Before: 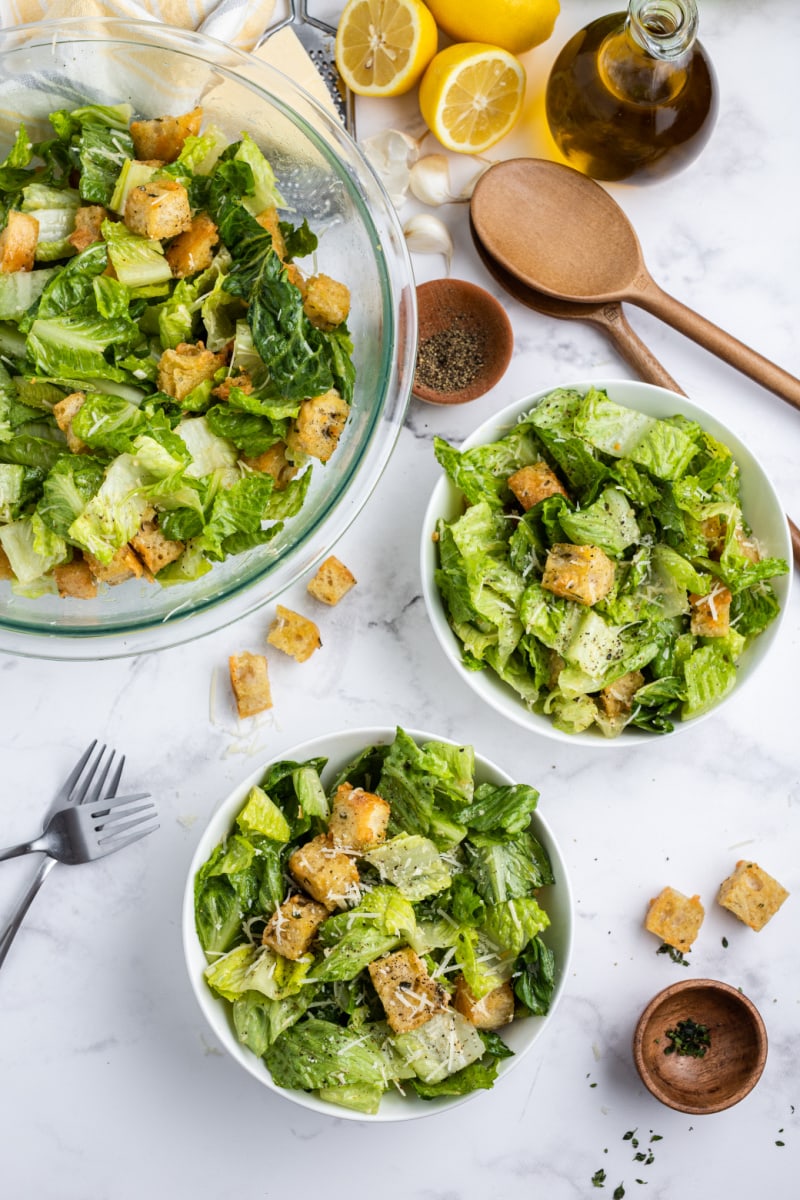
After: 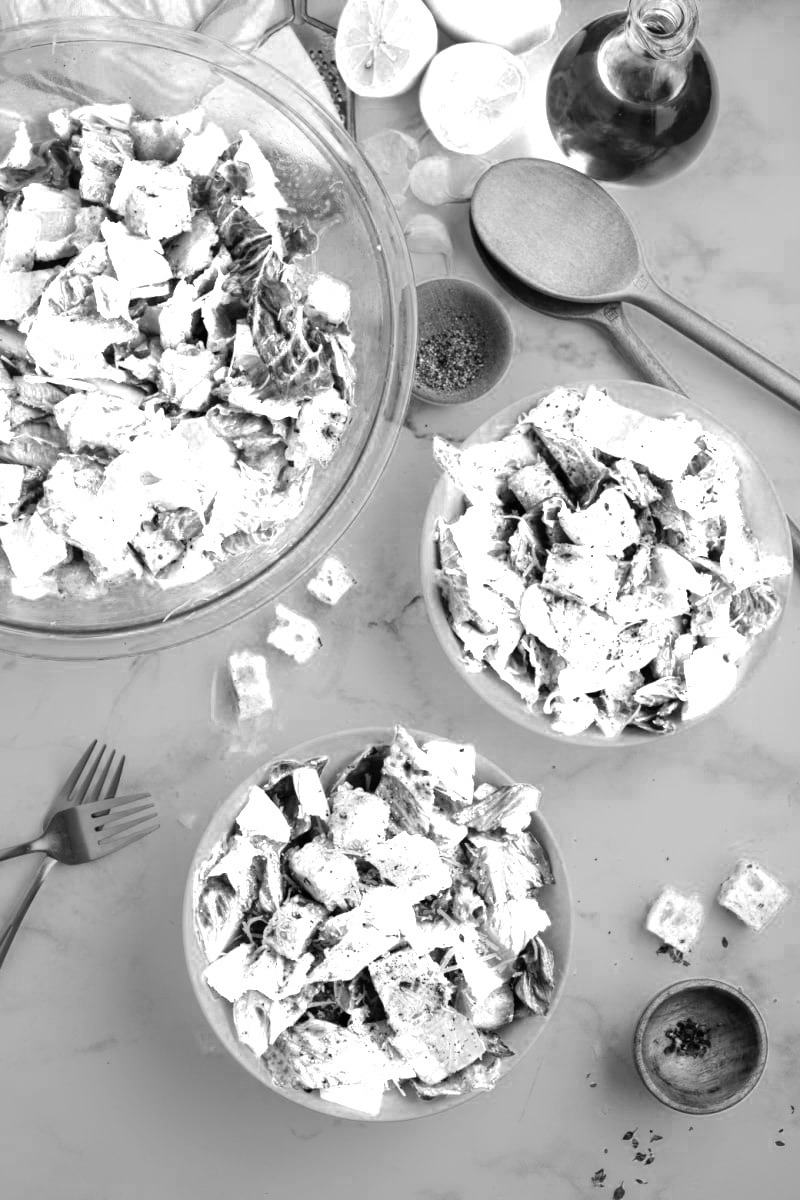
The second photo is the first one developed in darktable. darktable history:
tone equalizer: -8 EV -0.002 EV, -7 EV 0.005 EV, -6 EV -0.043 EV, -5 EV 0.012 EV, -4 EV -0.007 EV, -3 EV 0.012 EV, -2 EV -0.062 EV, -1 EV -0.281 EV, +0 EV -0.558 EV
color zones: curves: ch0 [(0, 0.554) (0.146, 0.662) (0.293, 0.86) (0.503, 0.774) (0.637, 0.106) (0.74, 0.072) (0.866, 0.488) (0.998, 0.569)]; ch1 [(0, 0) (0.143, 0) (0.286, 0) (0.429, 0) (0.571, 0) (0.714, 0) (0.857, 0)]
